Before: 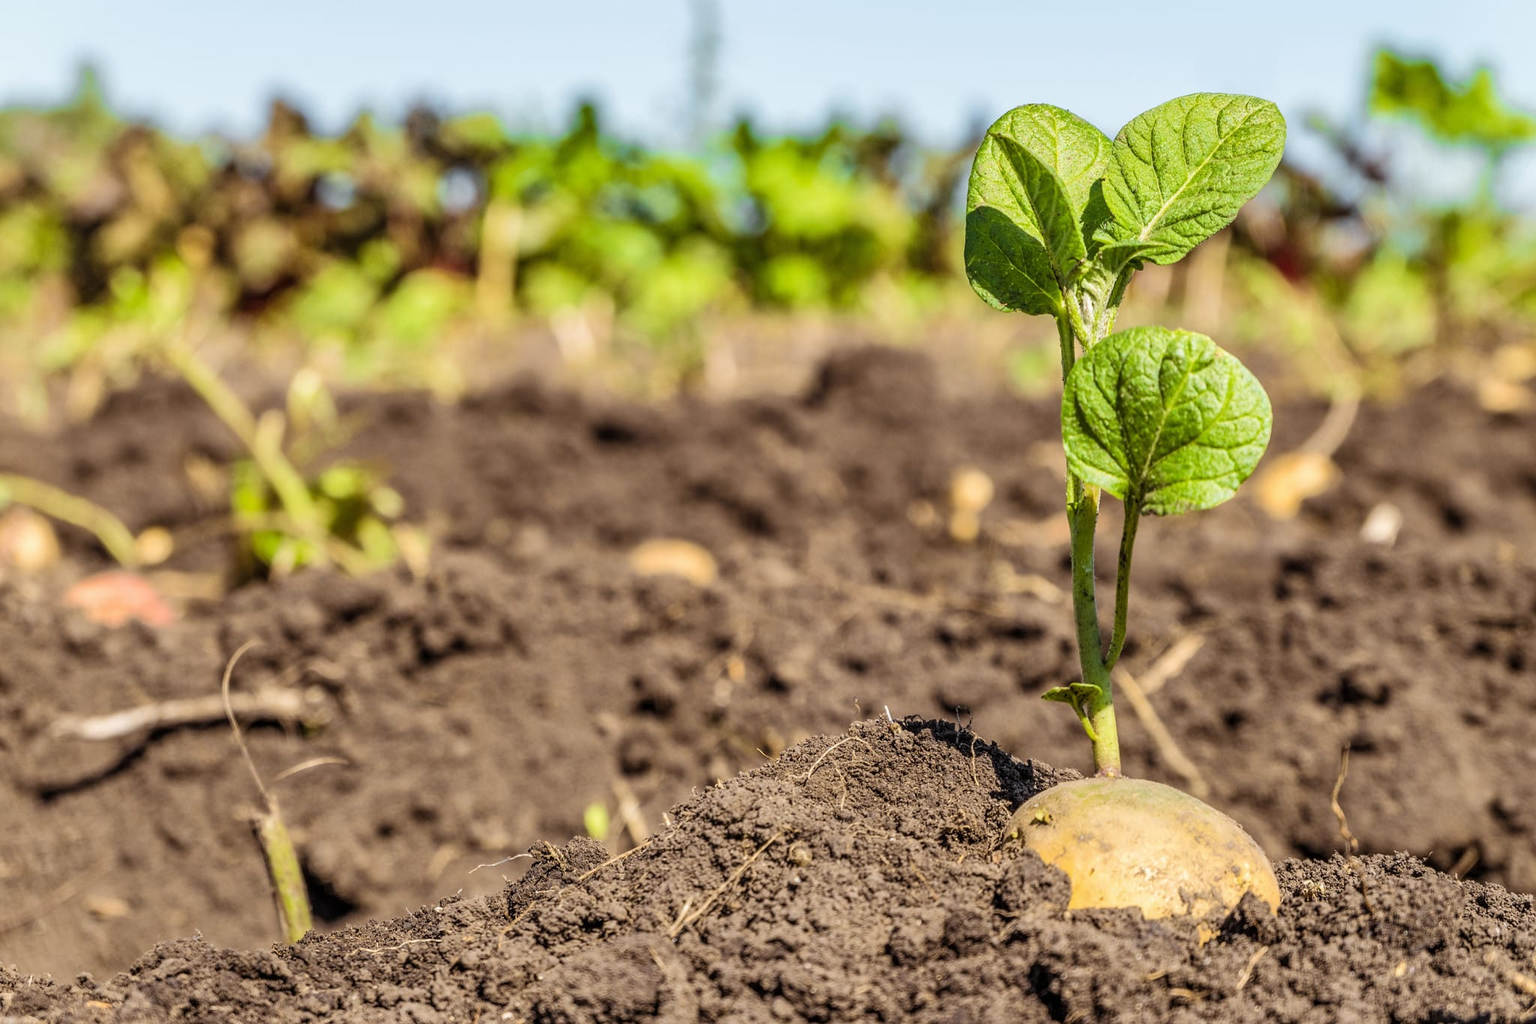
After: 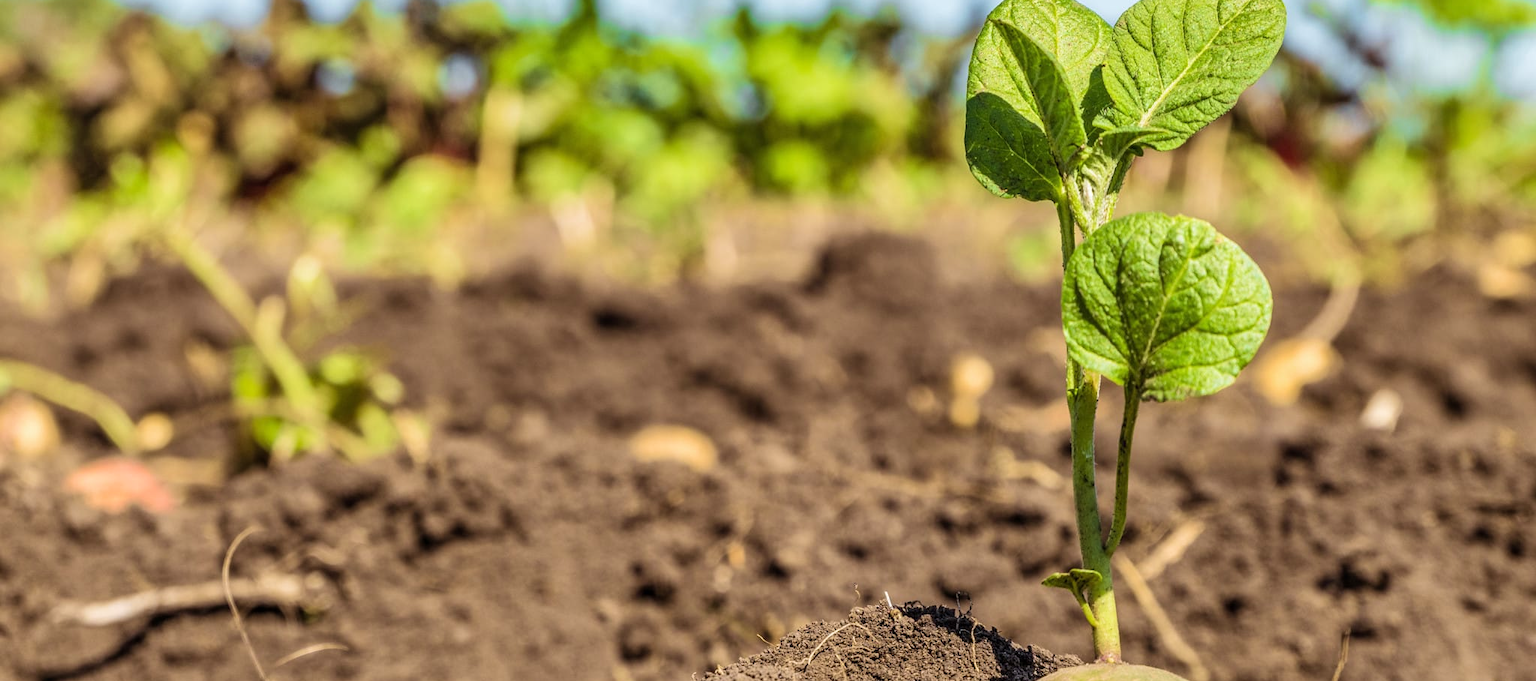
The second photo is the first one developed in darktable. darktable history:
velvia: on, module defaults
crop: top 11.137%, bottom 22.284%
